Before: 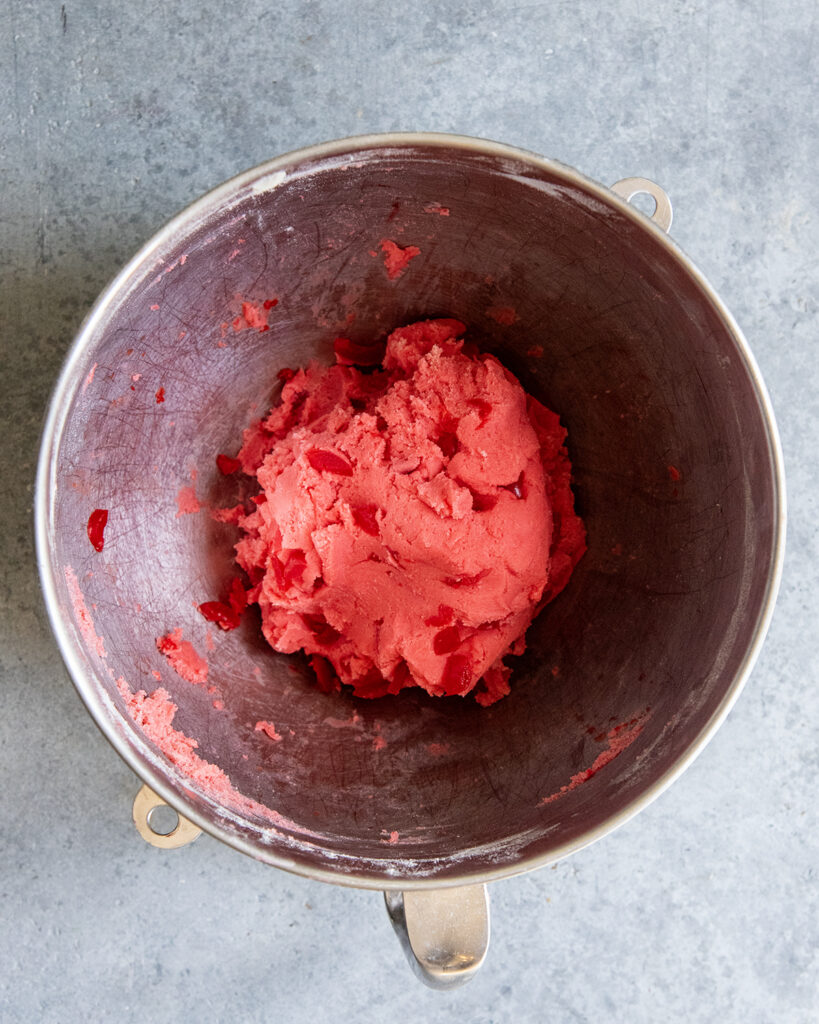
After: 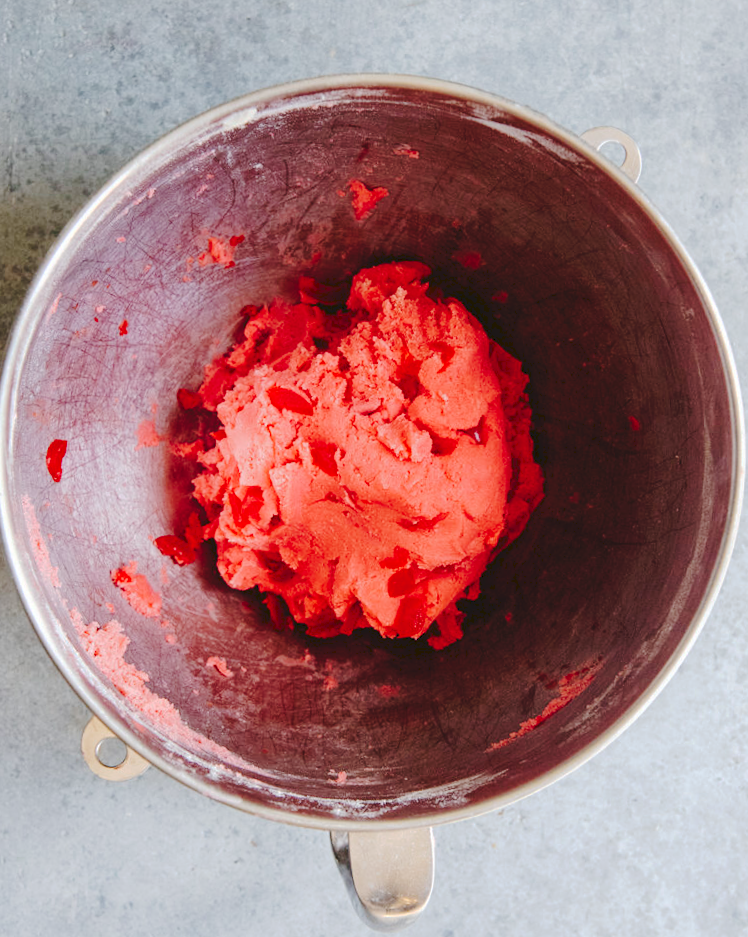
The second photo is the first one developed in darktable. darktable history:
crop and rotate: angle -1.99°, left 3.104%, top 3.965%, right 1.634%, bottom 0.559%
tone curve: curves: ch0 [(0, 0) (0.003, 0.077) (0.011, 0.08) (0.025, 0.083) (0.044, 0.095) (0.069, 0.106) (0.1, 0.12) (0.136, 0.144) (0.177, 0.185) (0.224, 0.231) (0.277, 0.297) (0.335, 0.382) (0.399, 0.471) (0.468, 0.553) (0.543, 0.623) (0.623, 0.689) (0.709, 0.75) (0.801, 0.81) (0.898, 0.873) (1, 1)], preserve colors none
